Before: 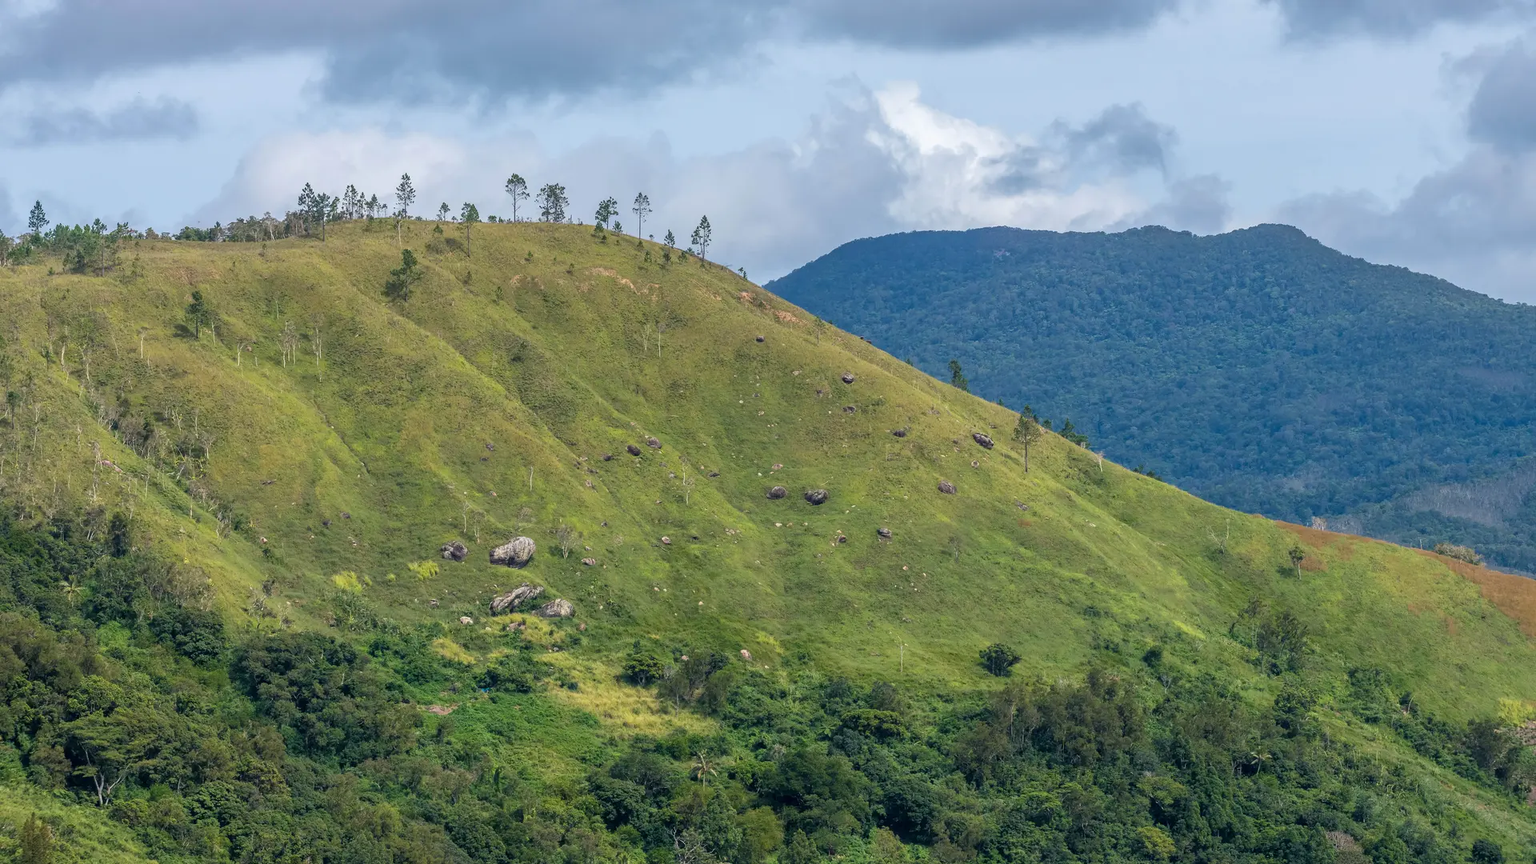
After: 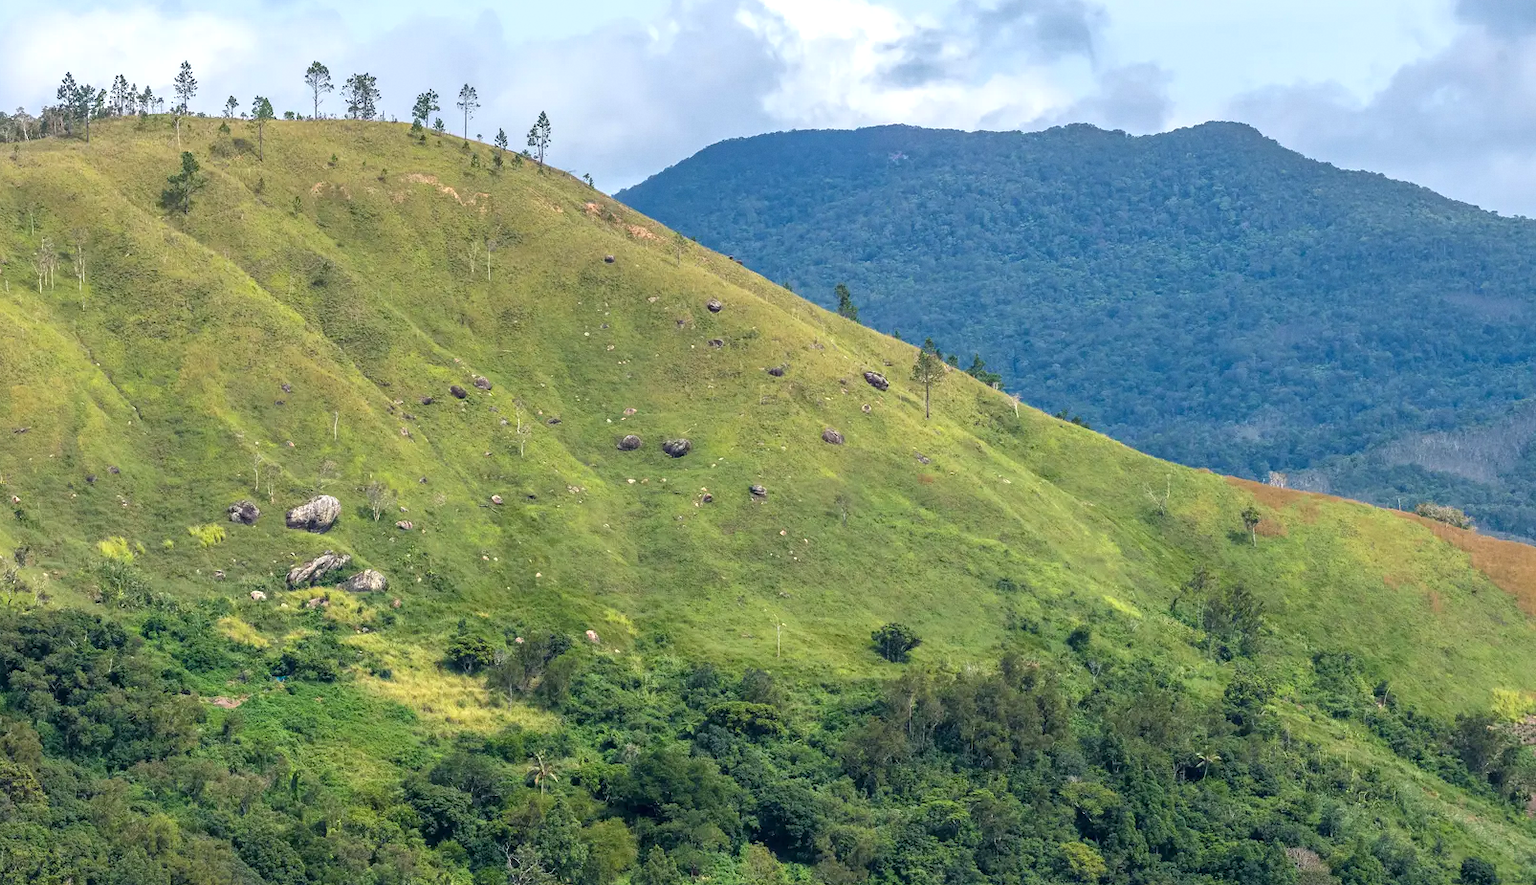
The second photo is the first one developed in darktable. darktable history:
exposure: exposure 0.515 EV, compensate highlight preservation false
crop: left 16.315%, top 14.246%
grain: coarseness 14.57 ISO, strength 8.8%
